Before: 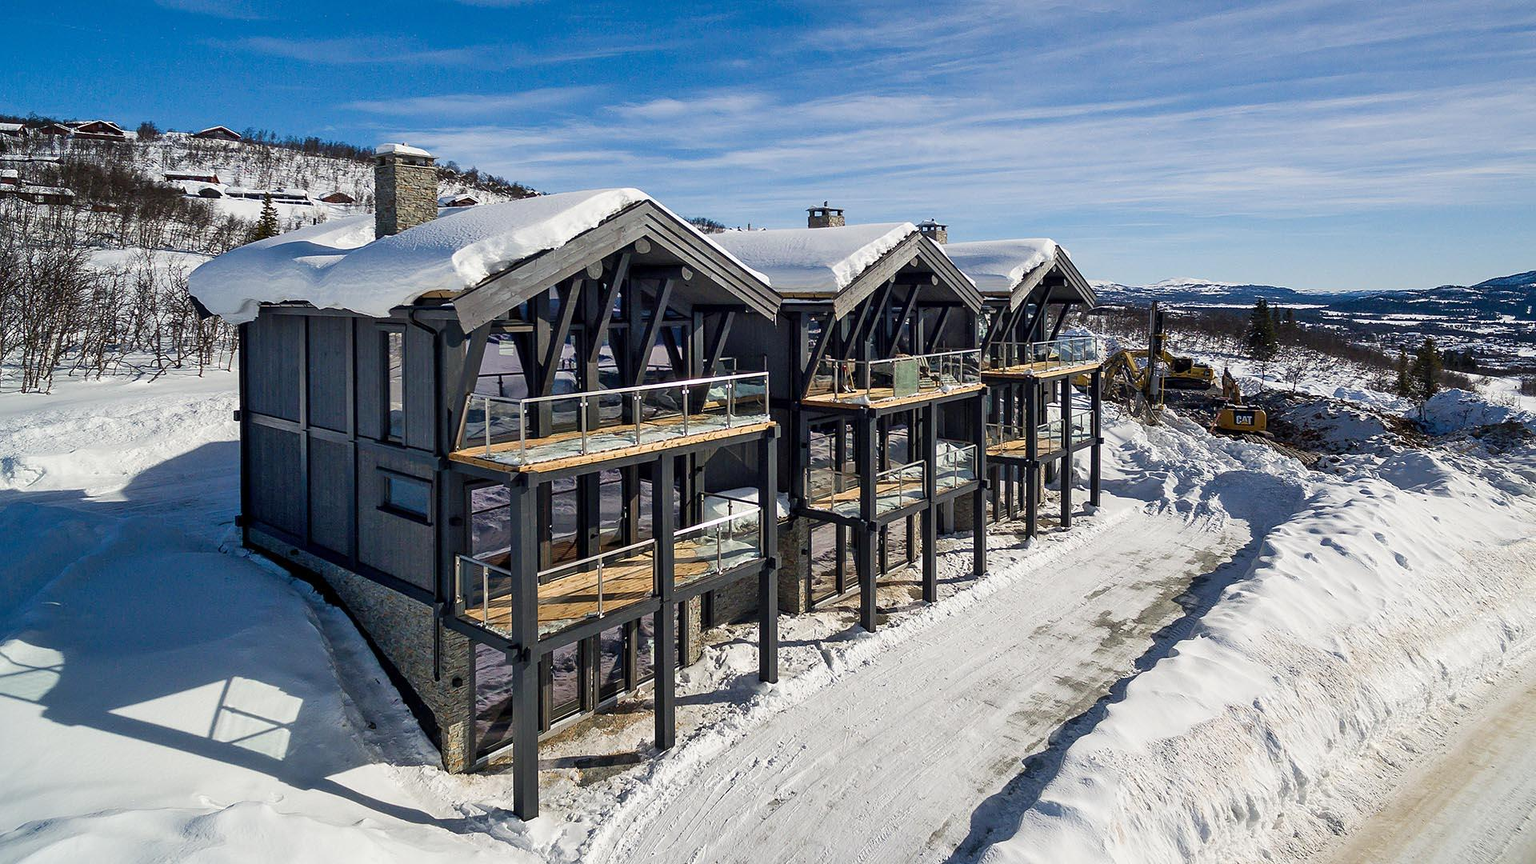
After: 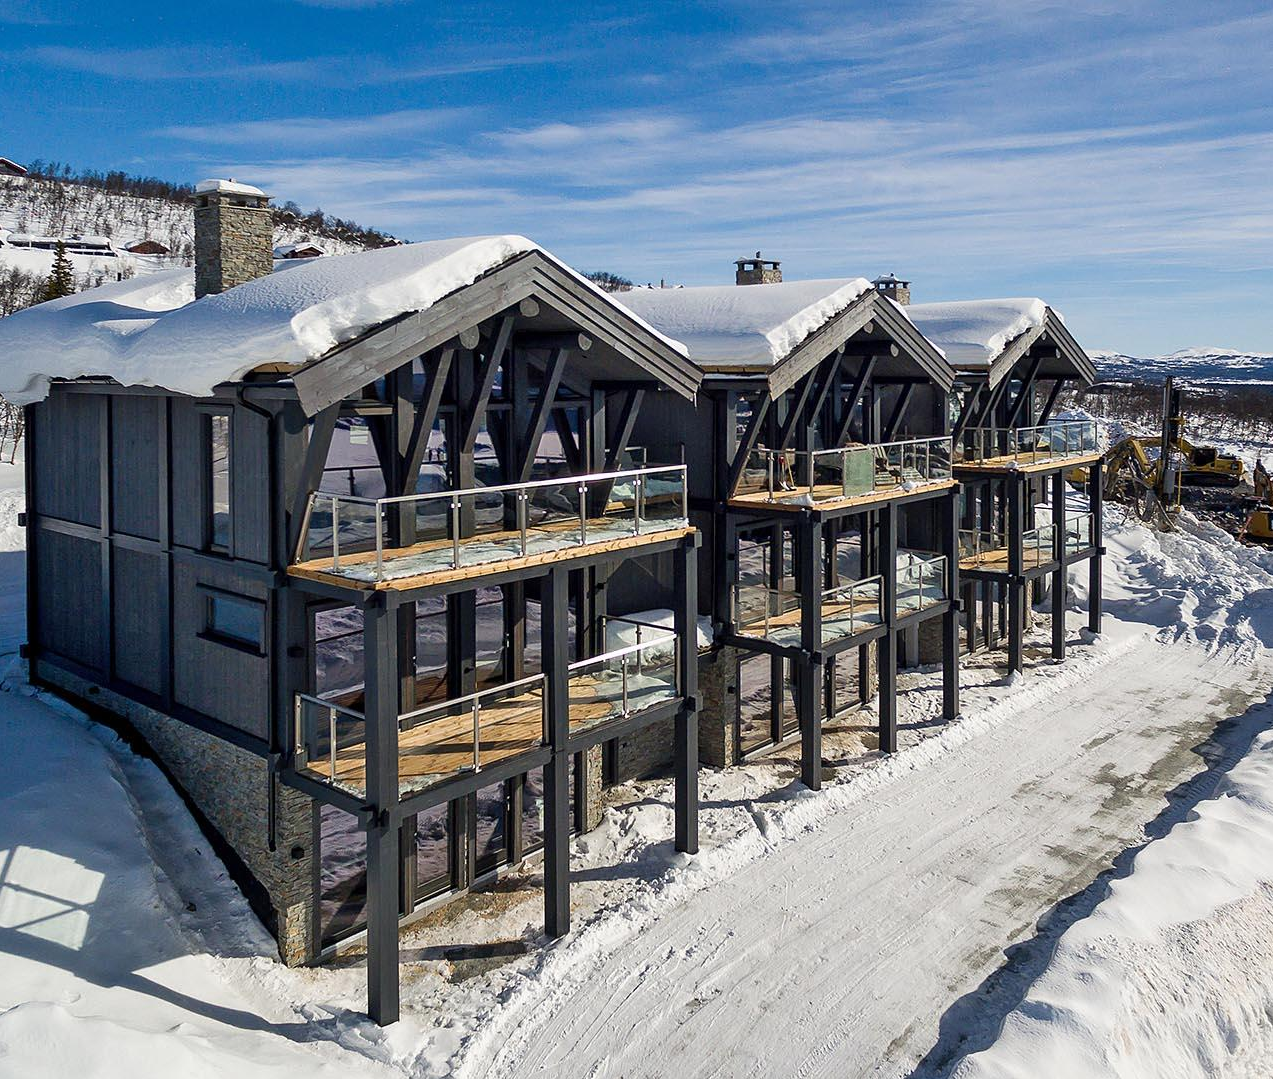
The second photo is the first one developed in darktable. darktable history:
crop and rotate: left 14.286%, right 19.399%
